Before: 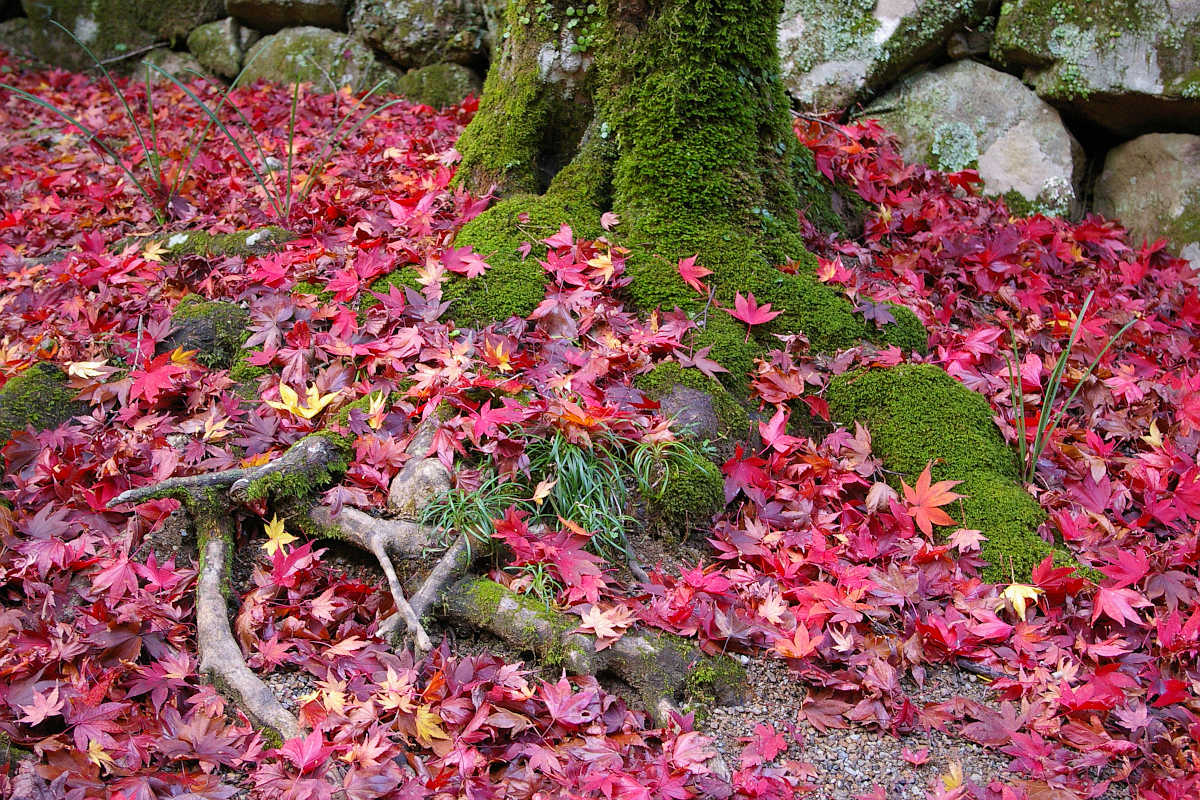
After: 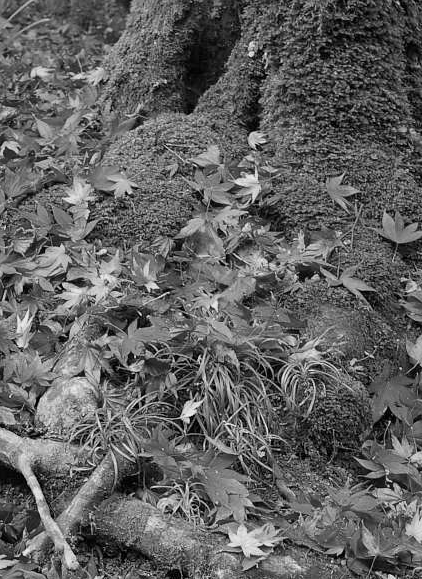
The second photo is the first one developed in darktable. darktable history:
monochrome: a -71.75, b 75.82
crop and rotate: left 29.476%, top 10.214%, right 35.32%, bottom 17.333%
